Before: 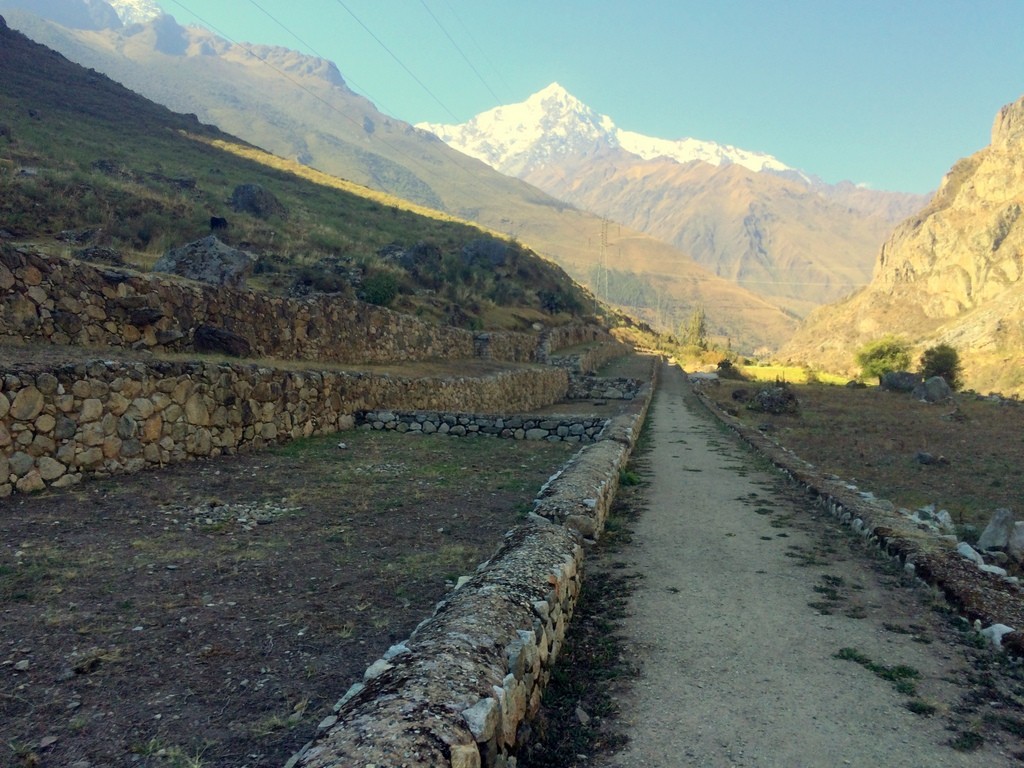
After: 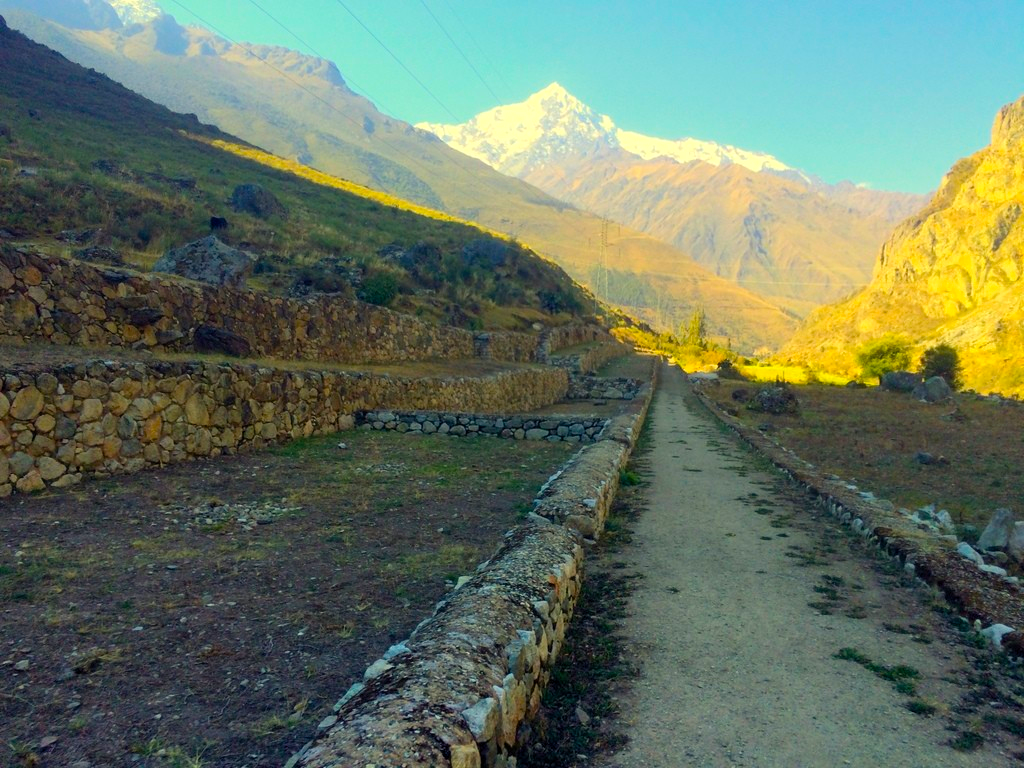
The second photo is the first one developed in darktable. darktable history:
contrast equalizer: y [[0.5 ×6], [0.5 ×6], [0.5, 0.5, 0.501, 0.545, 0.707, 0.863], [0 ×6], [0 ×6]]
color balance rgb: highlights gain › luminance 5.599%, highlights gain › chroma 1.212%, highlights gain › hue 87.48°, linear chroma grading › global chroma 0.267%, perceptual saturation grading › global saturation 29.826%, global vibrance 40.526%
